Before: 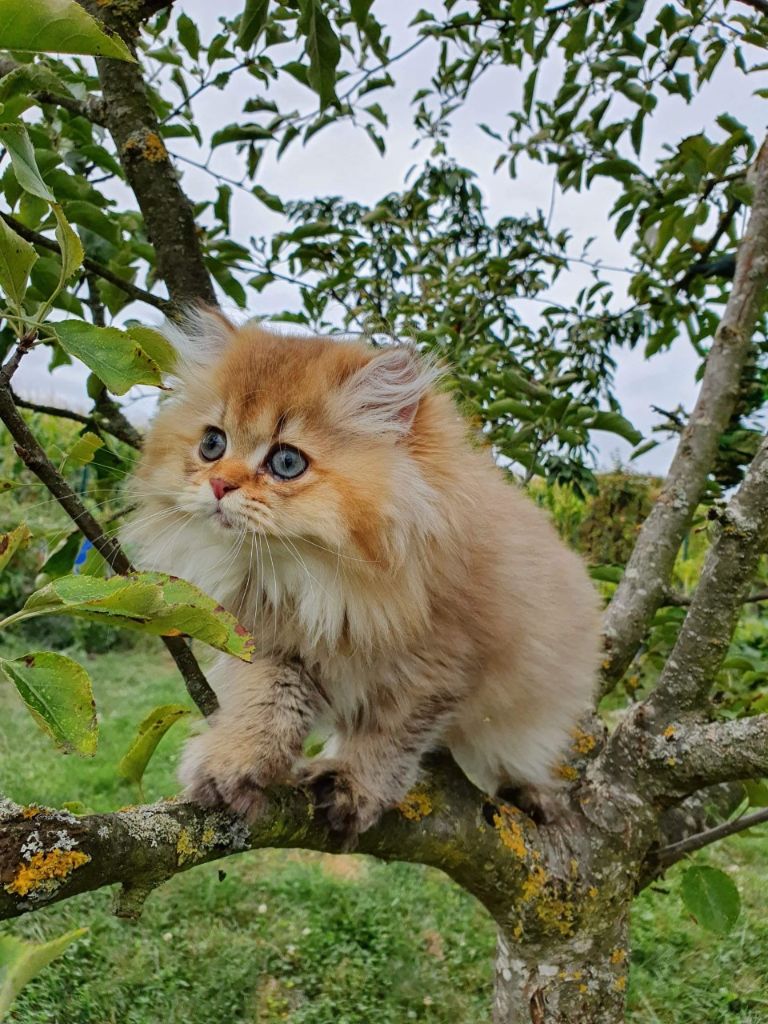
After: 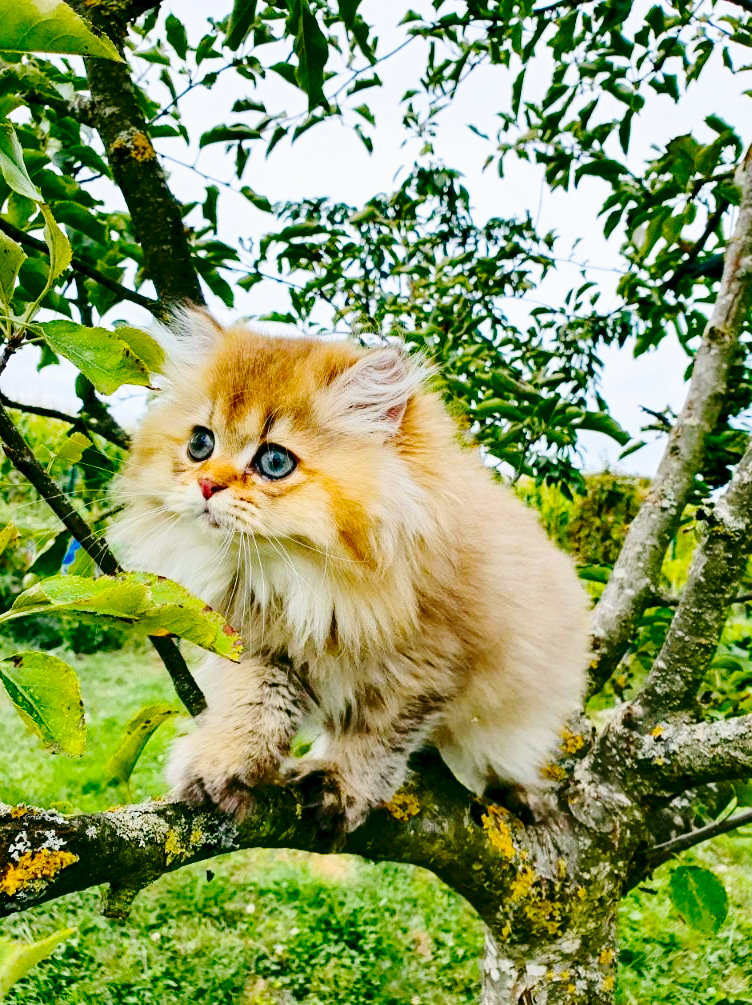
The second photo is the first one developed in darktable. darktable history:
contrast brightness saturation: contrast 0.199, brightness -0.101, saturation 0.102
color balance rgb: shadows lift › luminance -10.006%, shadows lift › chroma 0.952%, shadows lift › hue 111.7°, global offset › luminance -0.319%, global offset › chroma 0.106%, global offset › hue 166.9°, perceptual saturation grading › global saturation 19.954%, global vibrance 11.414%, contrast 4.999%
crop: left 1.689%, right 0.268%, bottom 1.814%
exposure: compensate highlight preservation false
base curve: curves: ch0 [(0, 0) (0.025, 0.046) (0.112, 0.277) (0.467, 0.74) (0.814, 0.929) (1, 0.942)], preserve colors none
